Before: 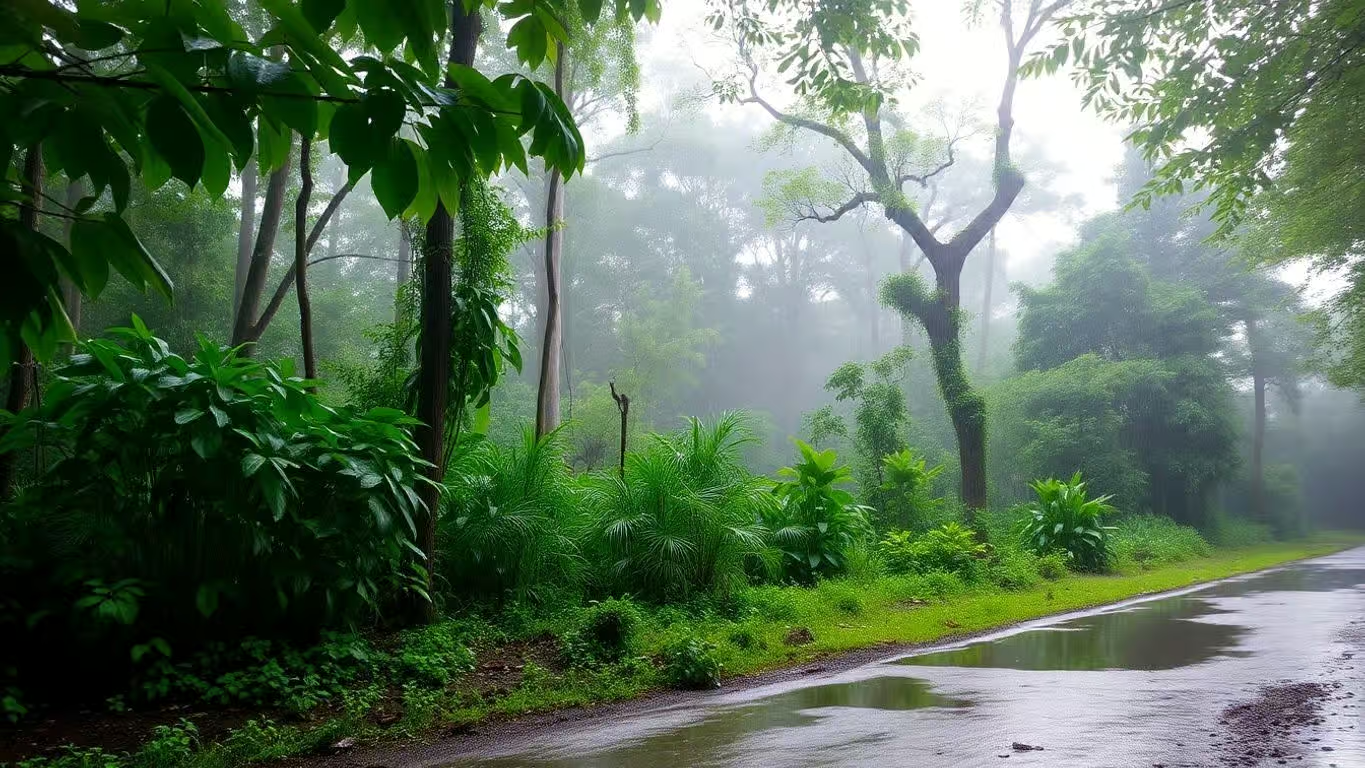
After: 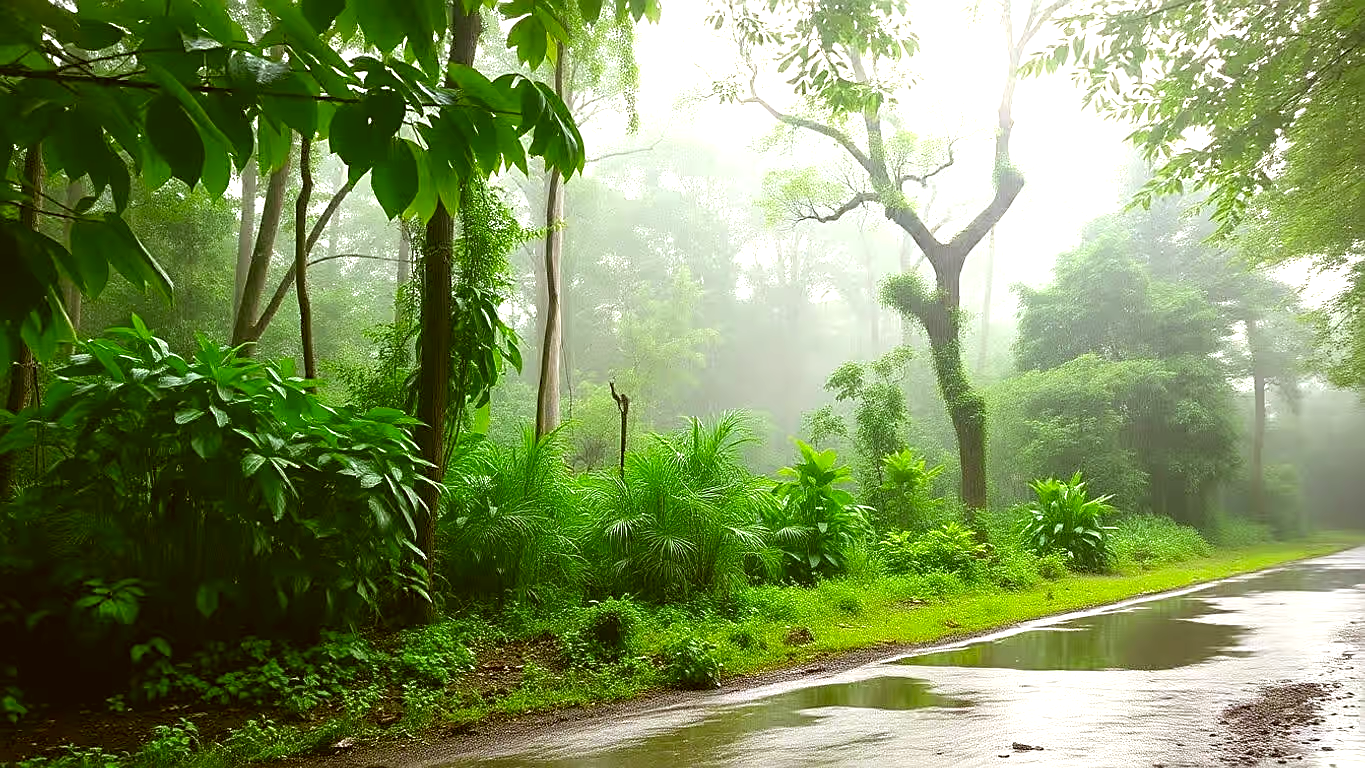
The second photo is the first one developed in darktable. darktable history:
exposure: black level correction 0, exposure 0.9 EV, compensate exposure bias true, compensate highlight preservation false
contrast brightness saturation: saturation -0.04
sharpen: amount 0.575
color correction: highlights a* -1.43, highlights b* 10.12, shadows a* 0.395, shadows b* 19.35
color balance: mode lift, gamma, gain (sRGB), lift [1.04, 1, 1, 0.97], gamma [1.01, 1, 1, 0.97], gain [0.96, 1, 1, 0.97]
